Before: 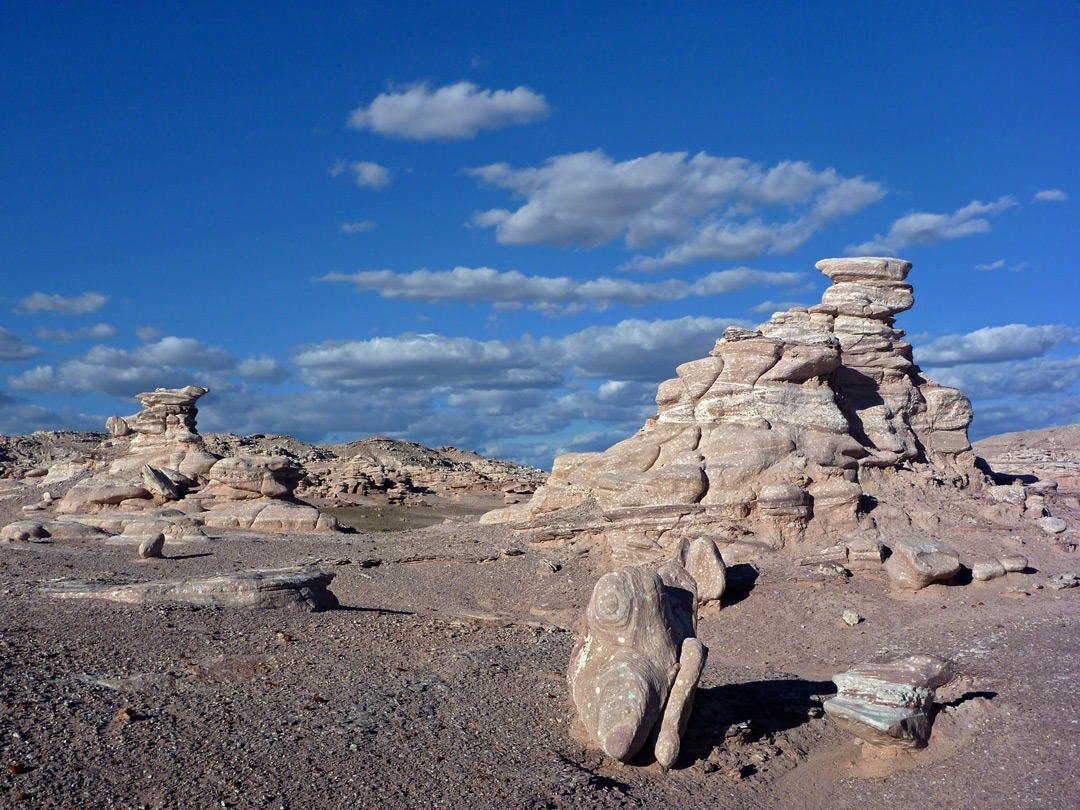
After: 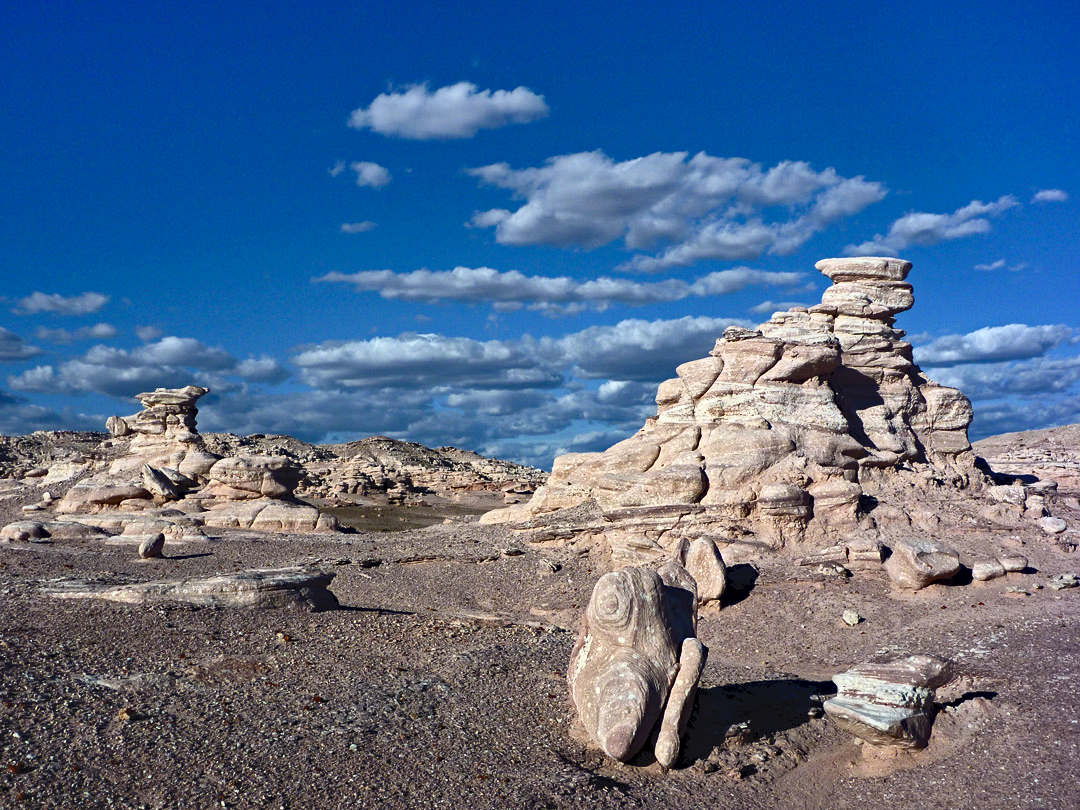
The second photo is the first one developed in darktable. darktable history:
shadows and highlights: soften with gaussian
exposure: exposure -0.109 EV, compensate highlight preservation false
haze removal: compatibility mode true, adaptive false
tone curve: curves: ch0 [(0, 0) (0.003, 0.06) (0.011, 0.059) (0.025, 0.065) (0.044, 0.076) (0.069, 0.088) (0.1, 0.102) (0.136, 0.116) (0.177, 0.137) (0.224, 0.169) (0.277, 0.214) (0.335, 0.271) (0.399, 0.356) (0.468, 0.459) (0.543, 0.579) (0.623, 0.705) (0.709, 0.823) (0.801, 0.918) (0.898, 0.963) (1, 1)], color space Lab, independent channels, preserve colors none
